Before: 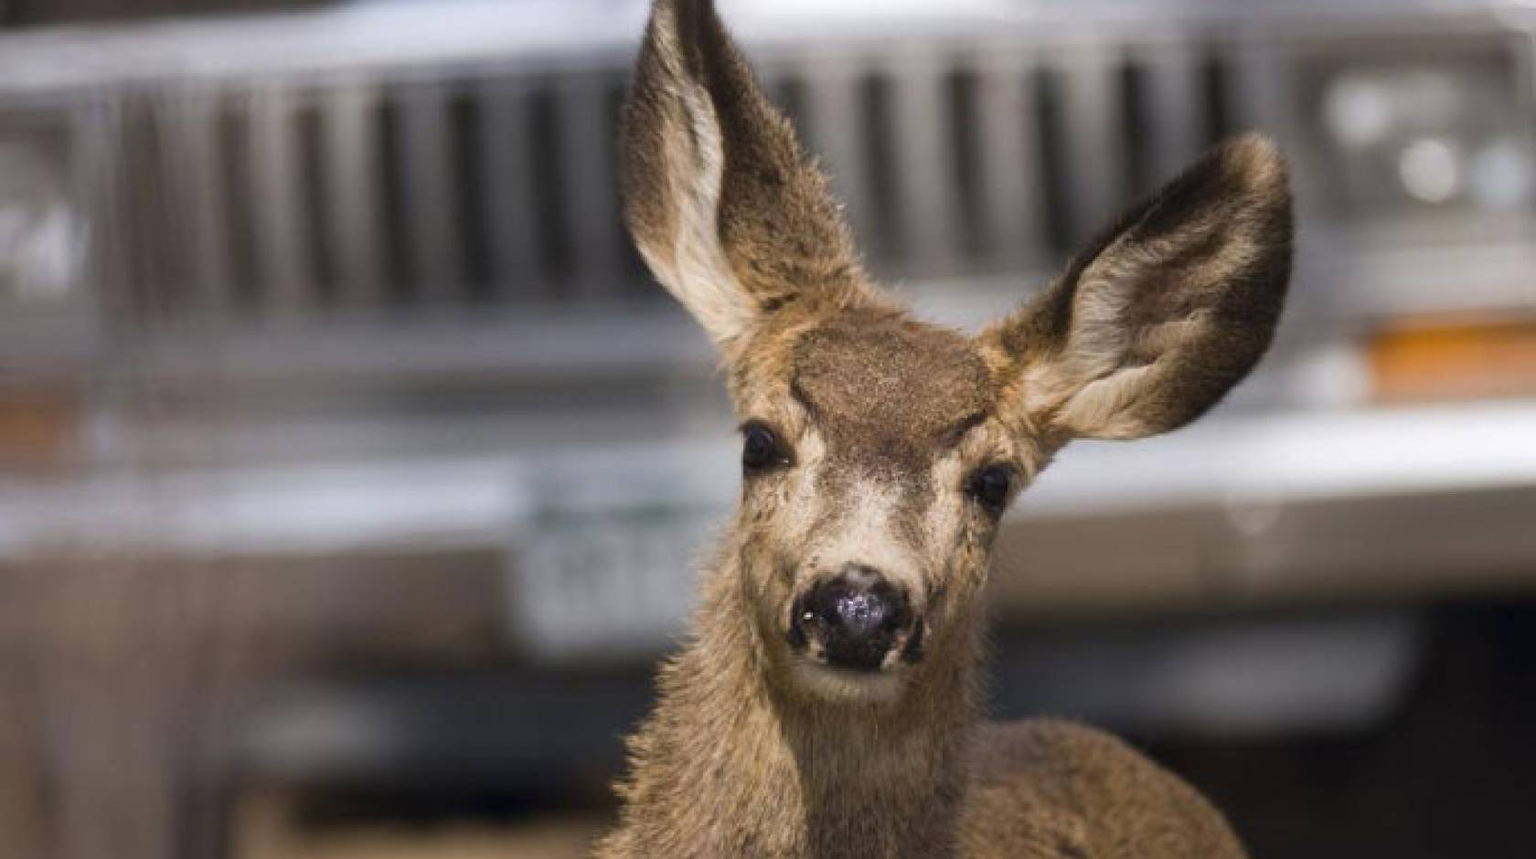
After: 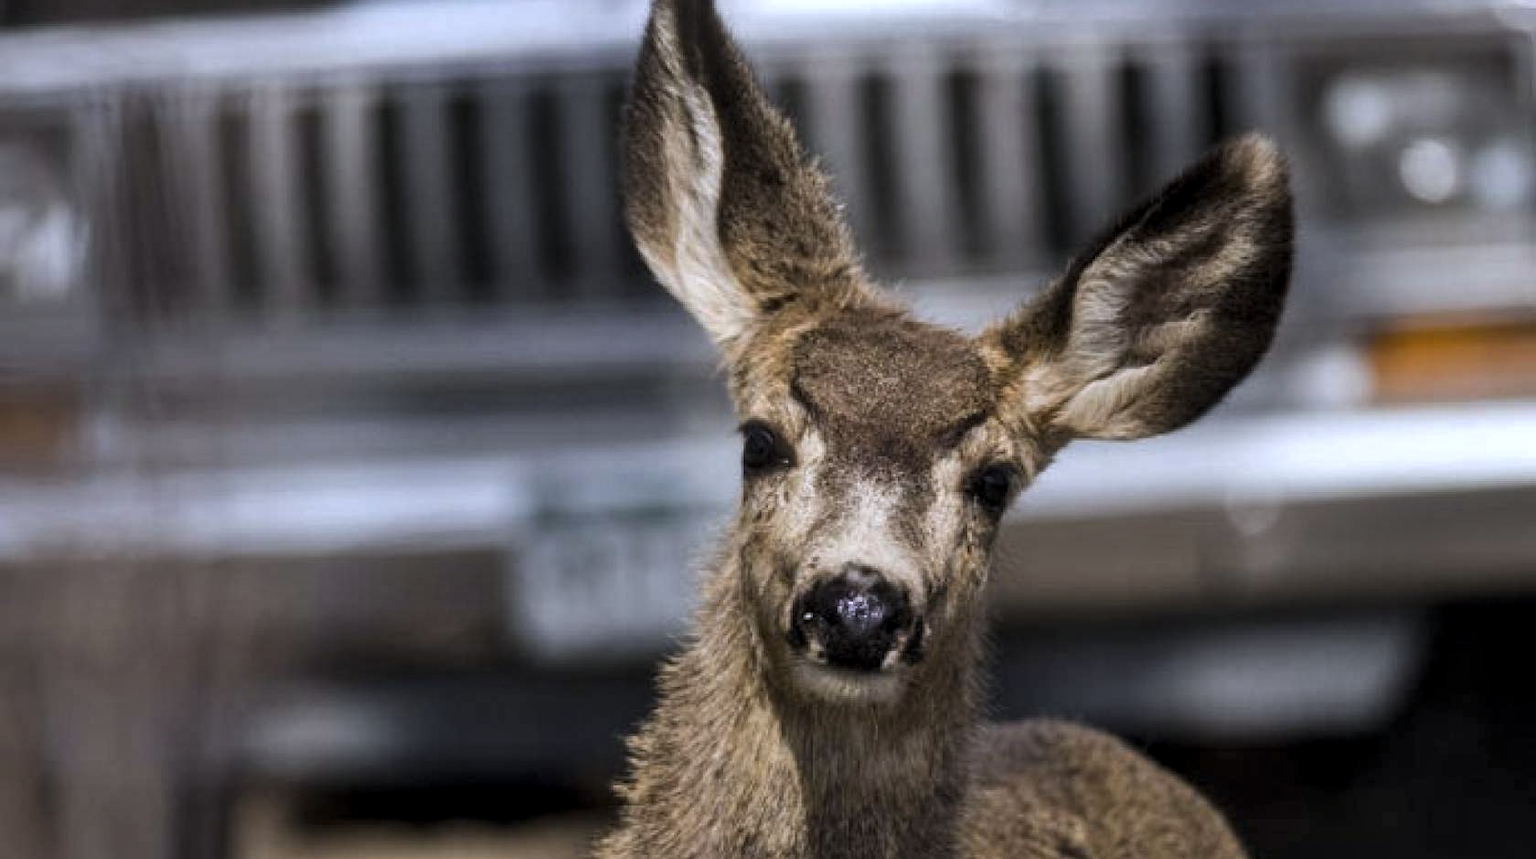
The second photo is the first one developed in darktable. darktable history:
white balance: red 0.954, blue 1.079
shadows and highlights: white point adjustment 0.1, highlights -70, soften with gaussian
levels: levels [0.029, 0.545, 0.971]
local contrast: on, module defaults
